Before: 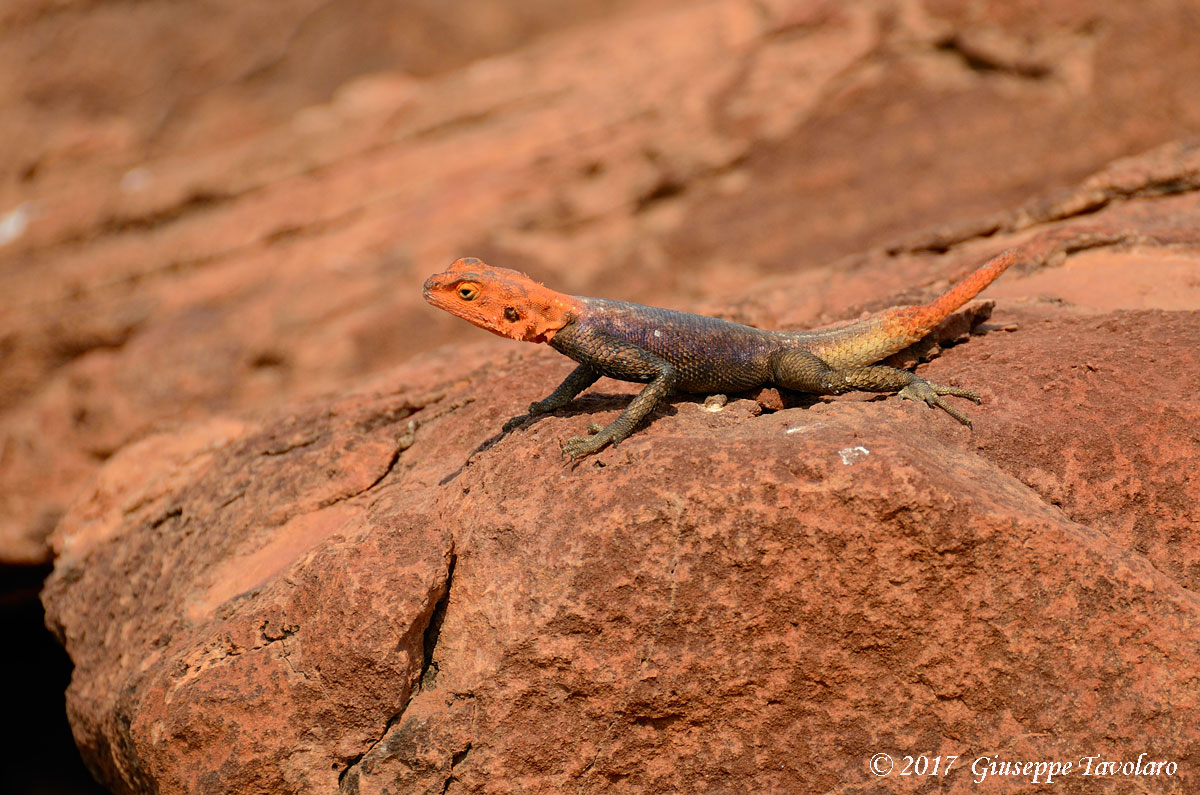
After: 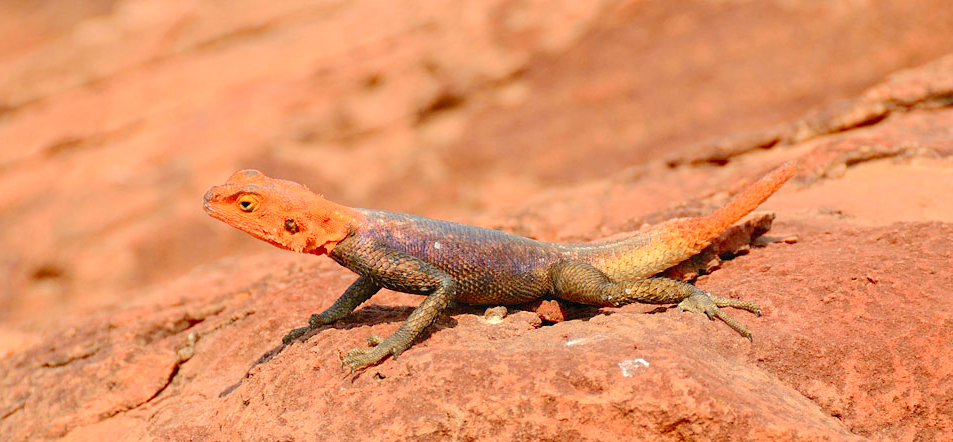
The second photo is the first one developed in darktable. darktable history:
levels: levels [0, 0.397, 0.955]
crop: left 18.38%, top 11.092%, right 2.134%, bottom 33.217%
